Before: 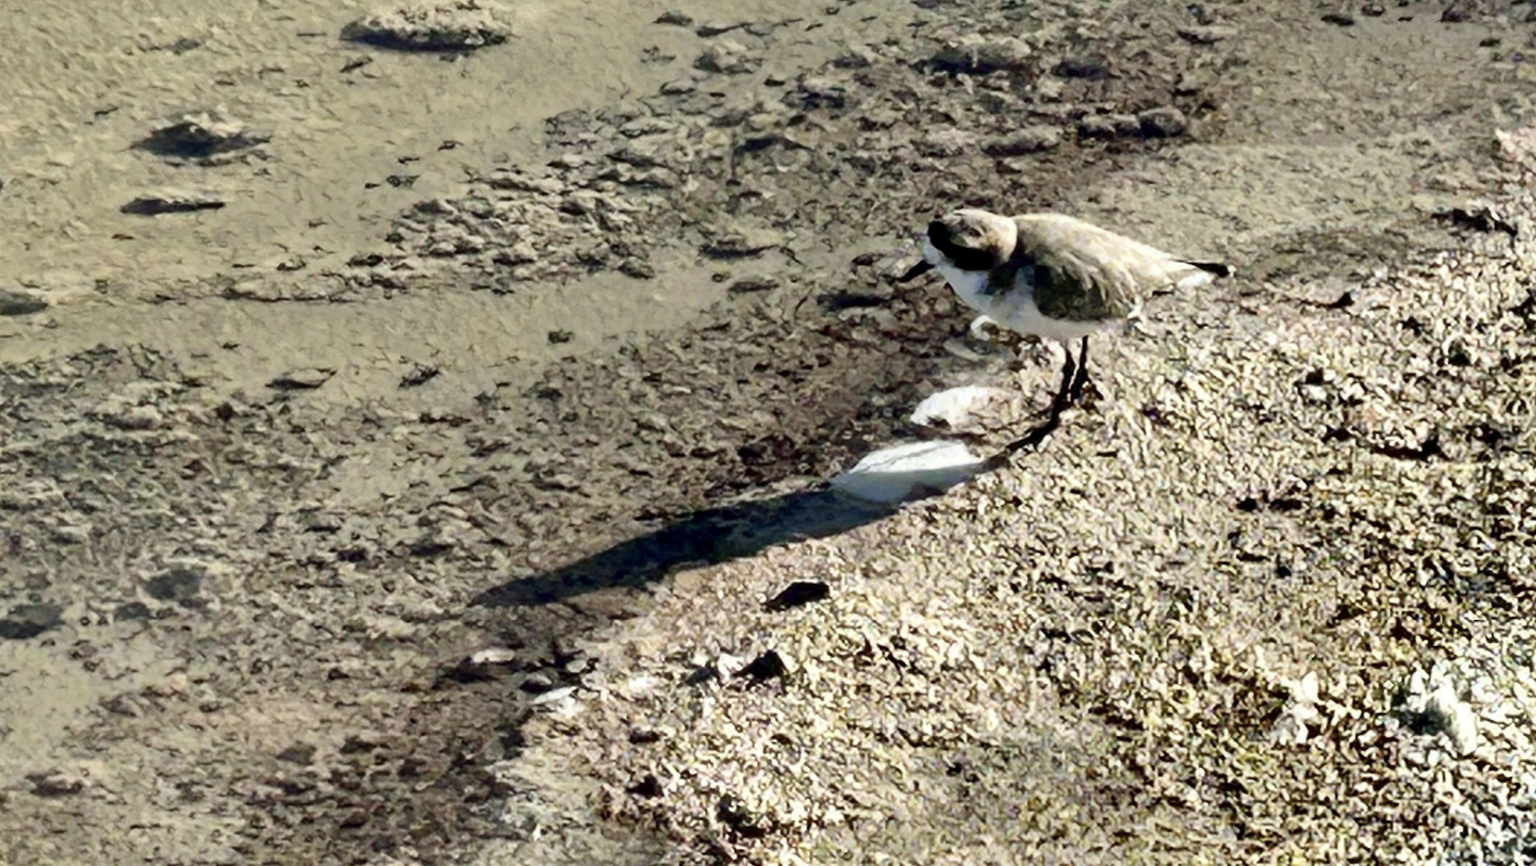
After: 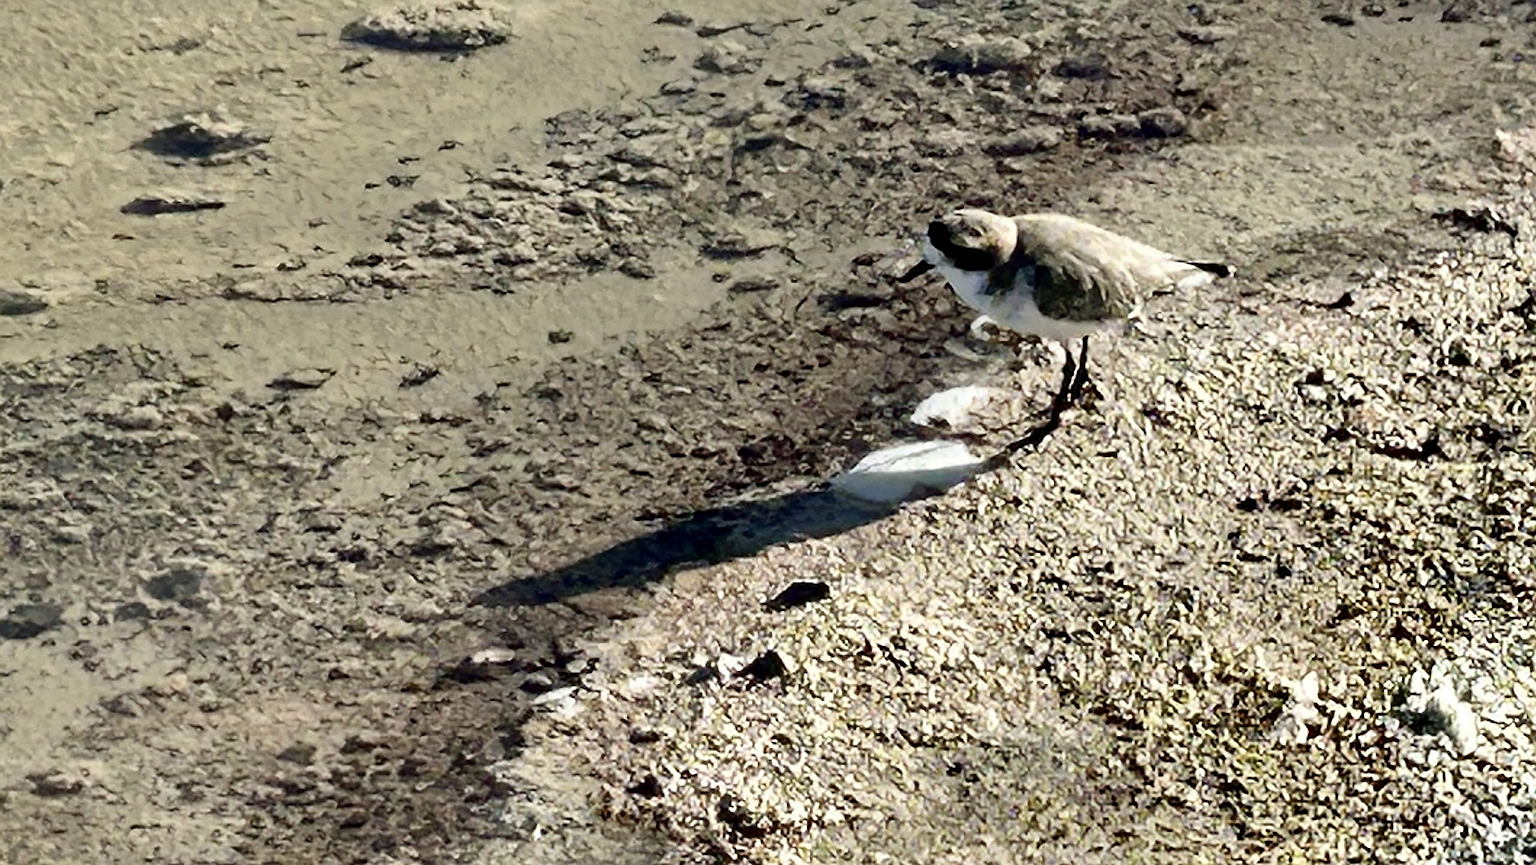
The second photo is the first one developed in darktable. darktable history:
sharpen: radius 1.398, amount 1.261, threshold 0.796
